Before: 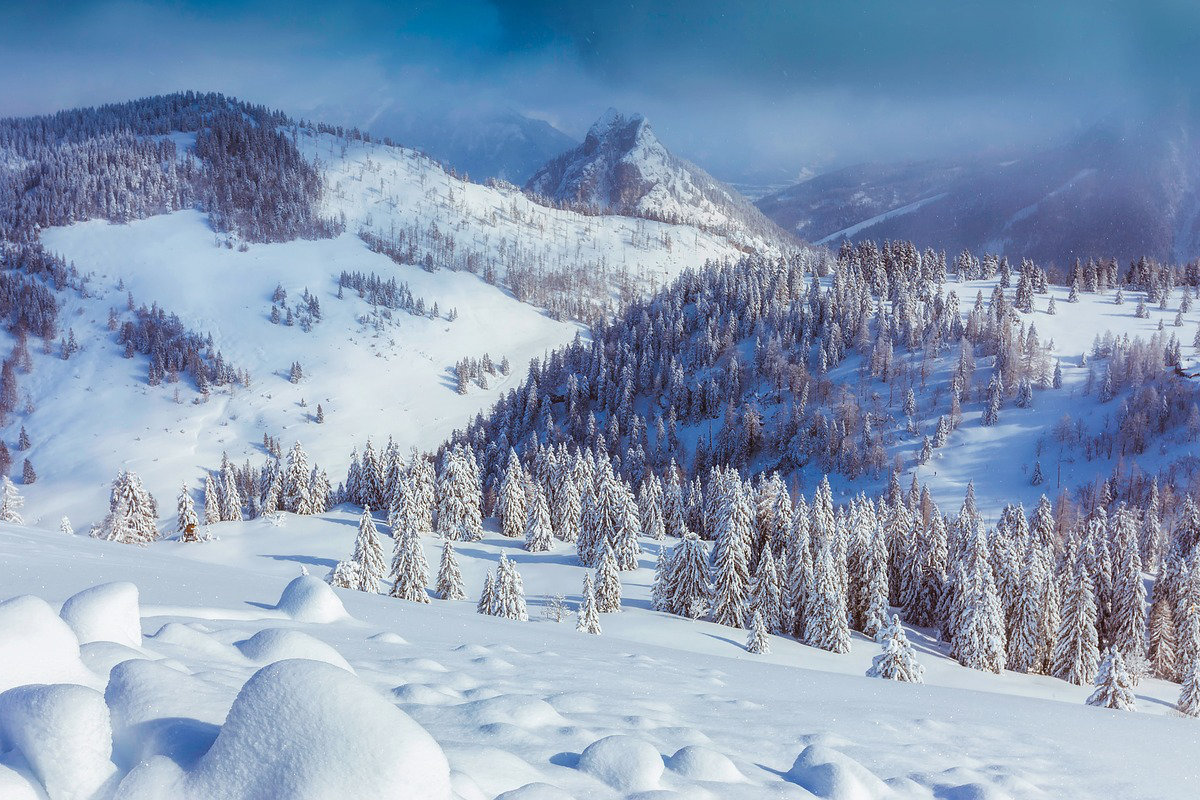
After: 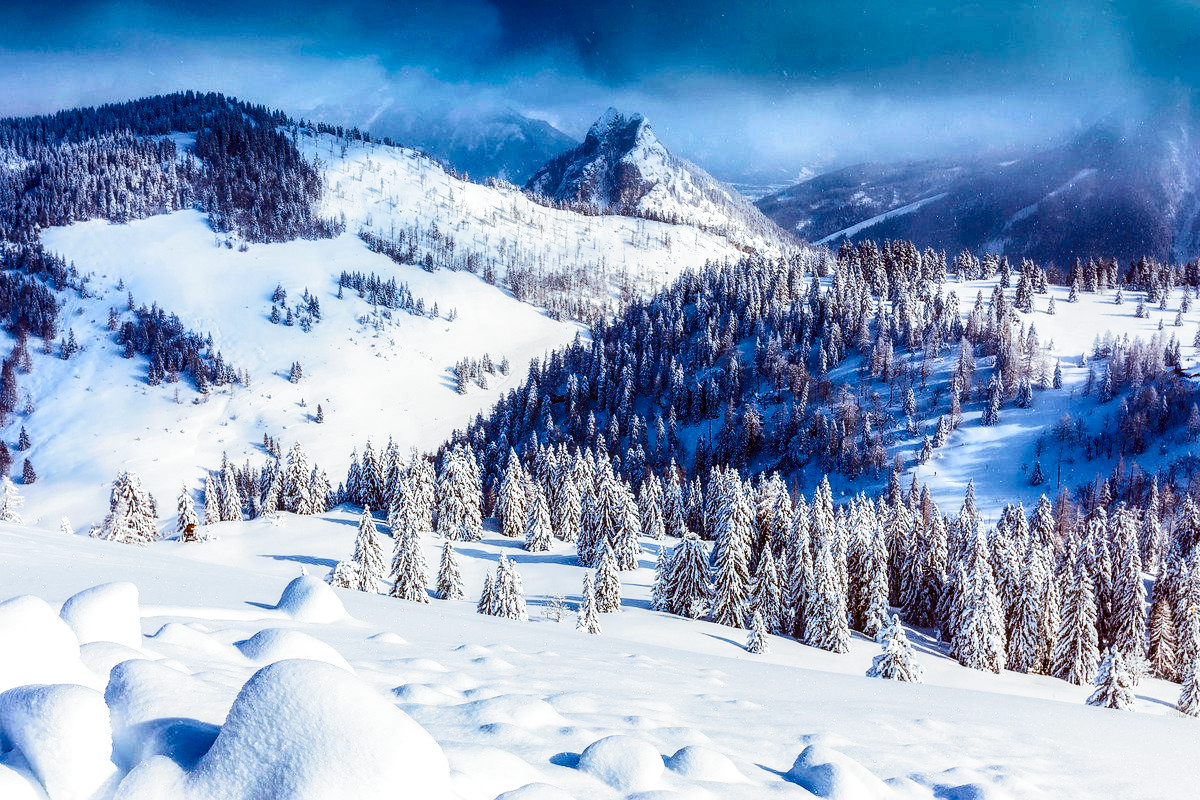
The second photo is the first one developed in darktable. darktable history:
contrast brightness saturation: contrast 0.32, brightness -0.08, saturation 0.17
filmic rgb: black relative exposure -8.2 EV, white relative exposure 2.2 EV, threshold 3 EV, hardness 7.11, latitude 75%, contrast 1.325, highlights saturation mix -2%, shadows ↔ highlights balance 30%, preserve chrominance no, color science v5 (2021), contrast in shadows safe, contrast in highlights safe, enable highlight reconstruction true
local contrast: on, module defaults
color balance rgb: on, module defaults
